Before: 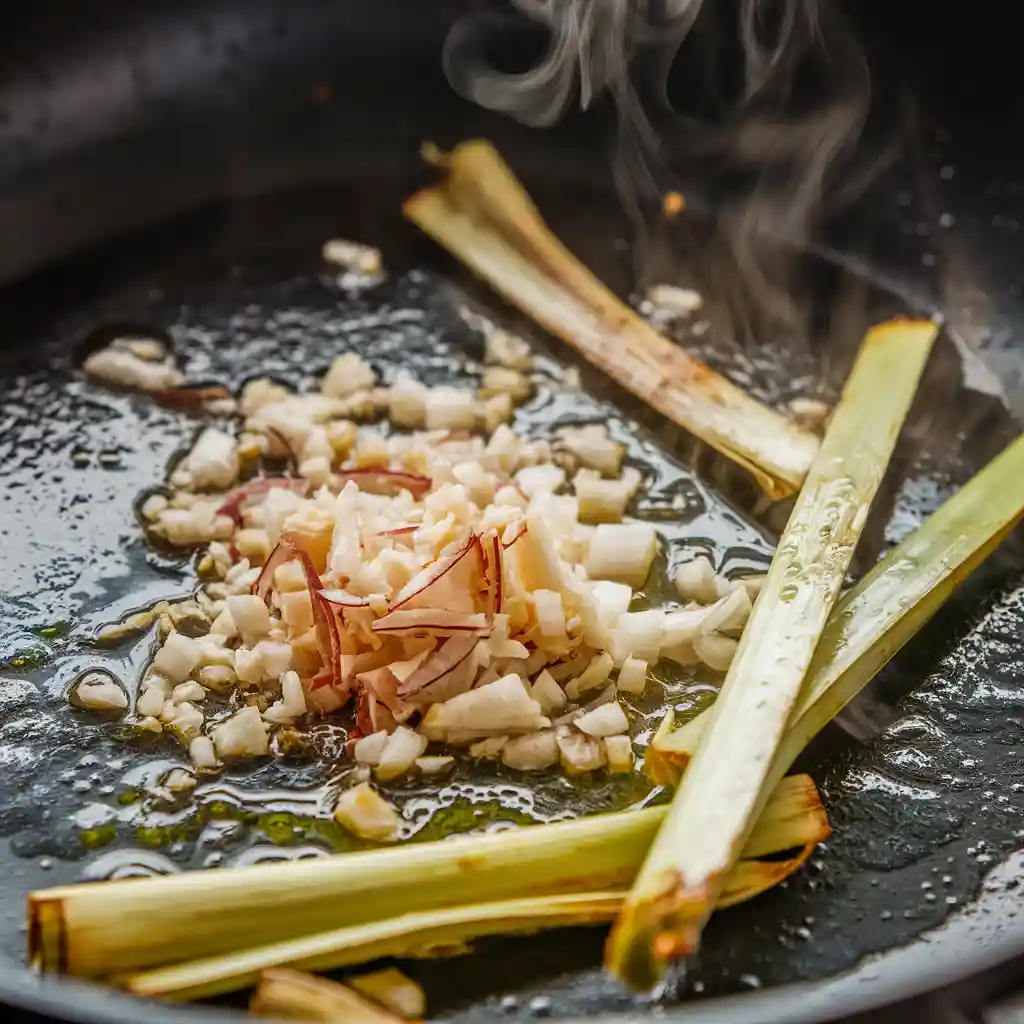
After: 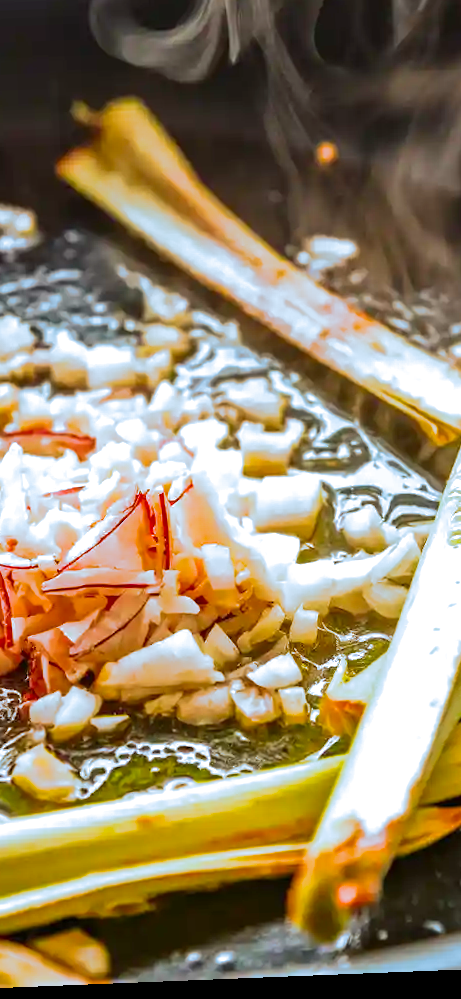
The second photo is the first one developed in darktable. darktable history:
exposure: exposure 0.7 EV, compensate highlight preservation false
color correction: saturation 1.32
rotate and perspective: rotation -2.29°, automatic cropping off
crop: left 33.452%, top 6.025%, right 23.155%
split-toning: shadows › hue 351.18°, shadows › saturation 0.86, highlights › hue 218.82°, highlights › saturation 0.73, balance -19.167
